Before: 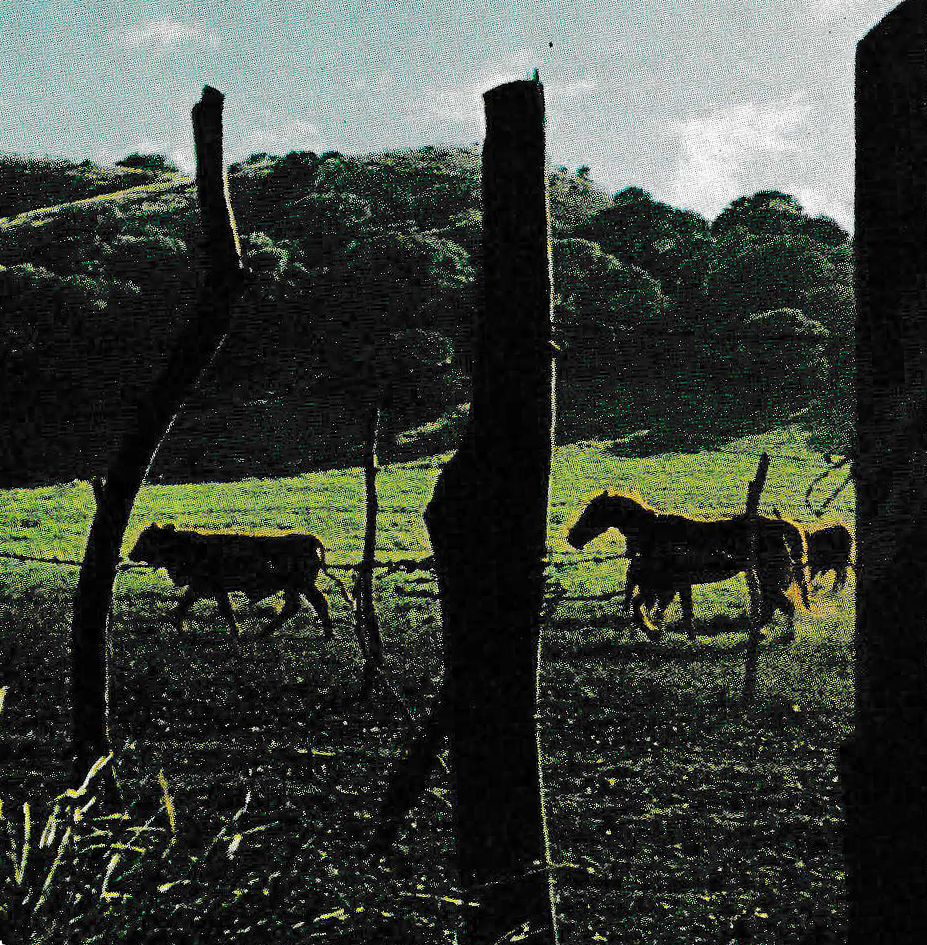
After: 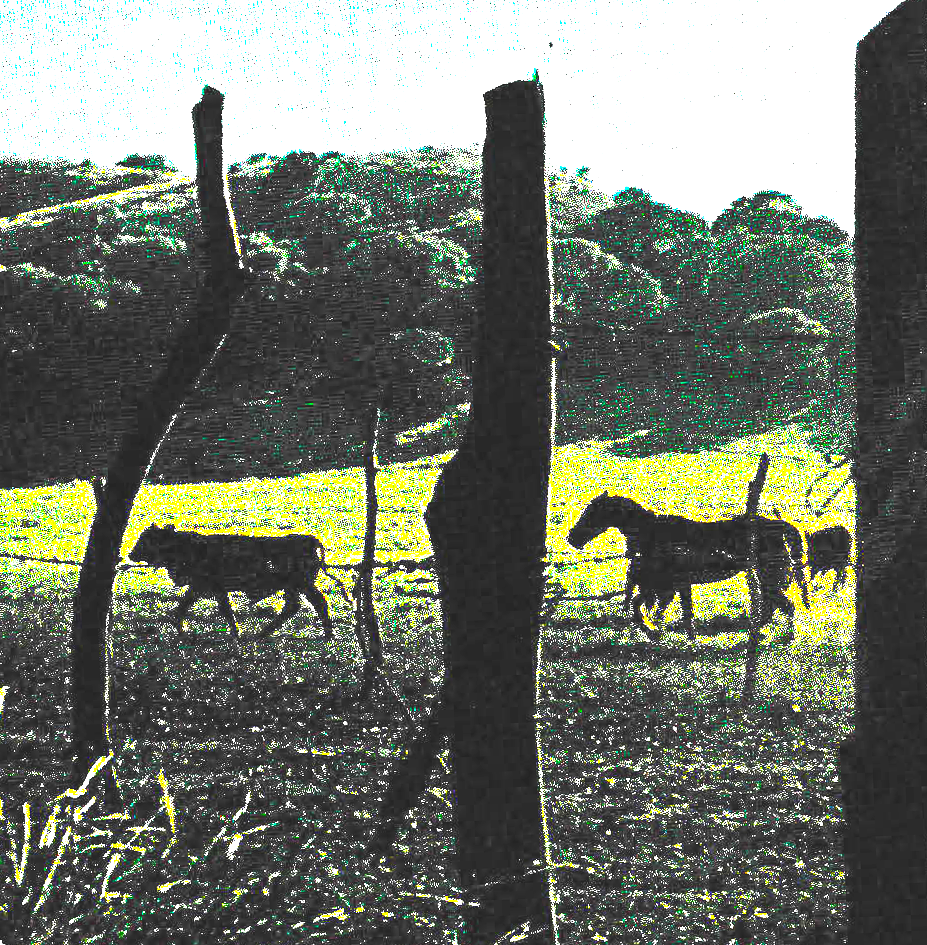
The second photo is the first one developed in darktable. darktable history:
exposure: black level correction -0.005, exposure 0.627 EV, compensate highlight preservation false
color balance rgb: perceptual saturation grading › global saturation 20%, perceptual saturation grading › highlights -25.676%, perceptual saturation grading › shadows 24.157%, perceptual brilliance grading › global brilliance 34.924%, perceptual brilliance grading › highlights 49.536%, perceptual brilliance grading › mid-tones 59.011%, perceptual brilliance grading › shadows 34.306%, global vibrance 20%
